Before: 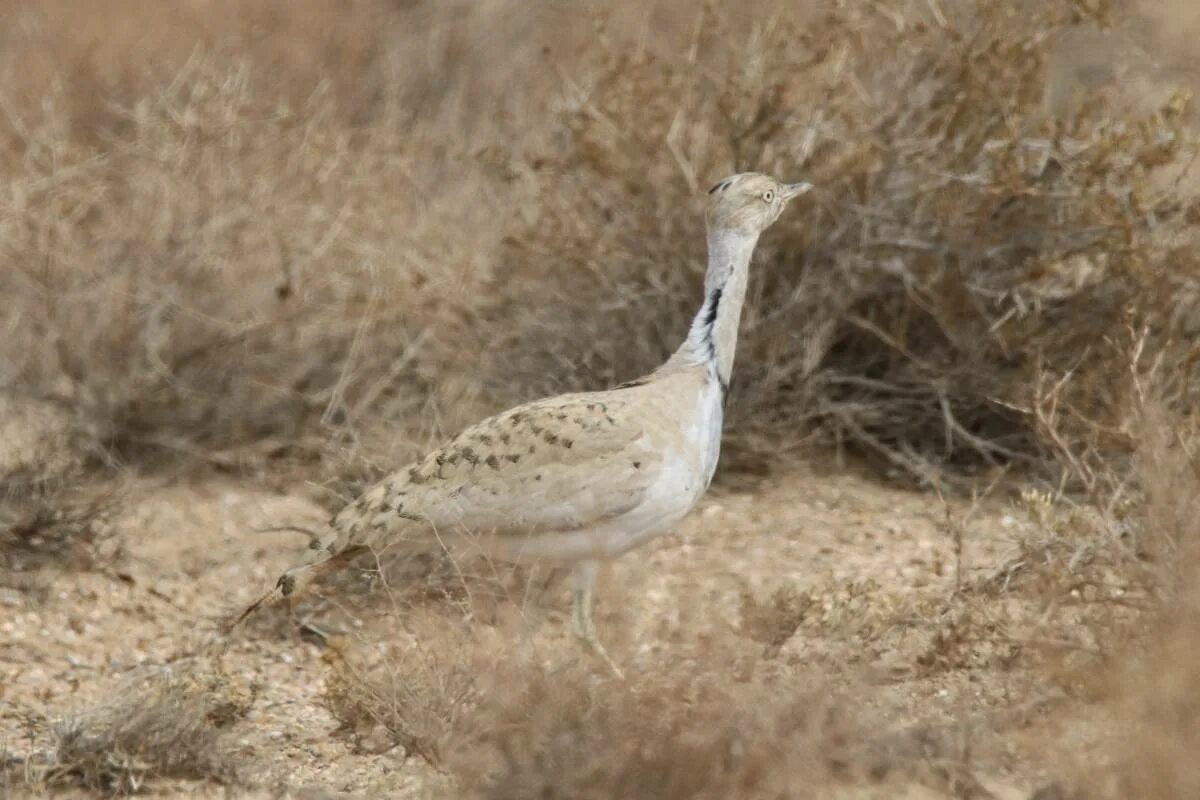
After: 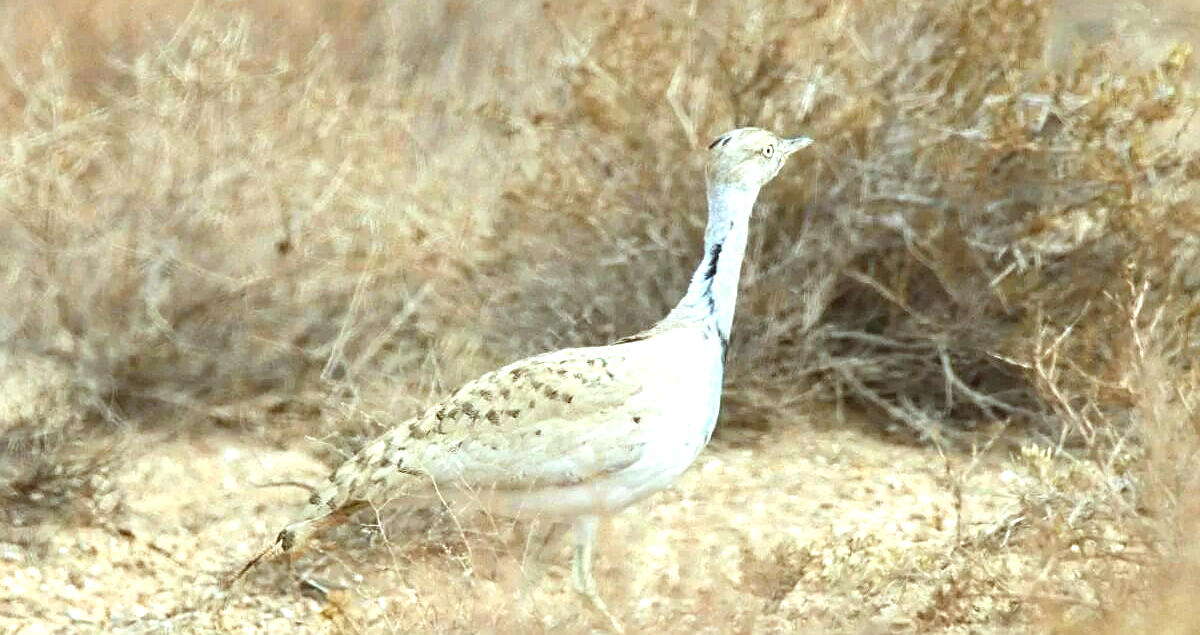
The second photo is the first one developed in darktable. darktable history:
crop and rotate: top 5.649%, bottom 14.9%
sharpen: on, module defaults
exposure: black level correction 0, exposure 1.102 EV, compensate highlight preservation false
contrast brightness saturation: contrast 0.042, saturation 0.068
color balance rgb: perceptual saturation grading › global saturation 12.588%, global vibrance 20.211%
color correction: highlights a* -10.11, highlights b* -10.05
